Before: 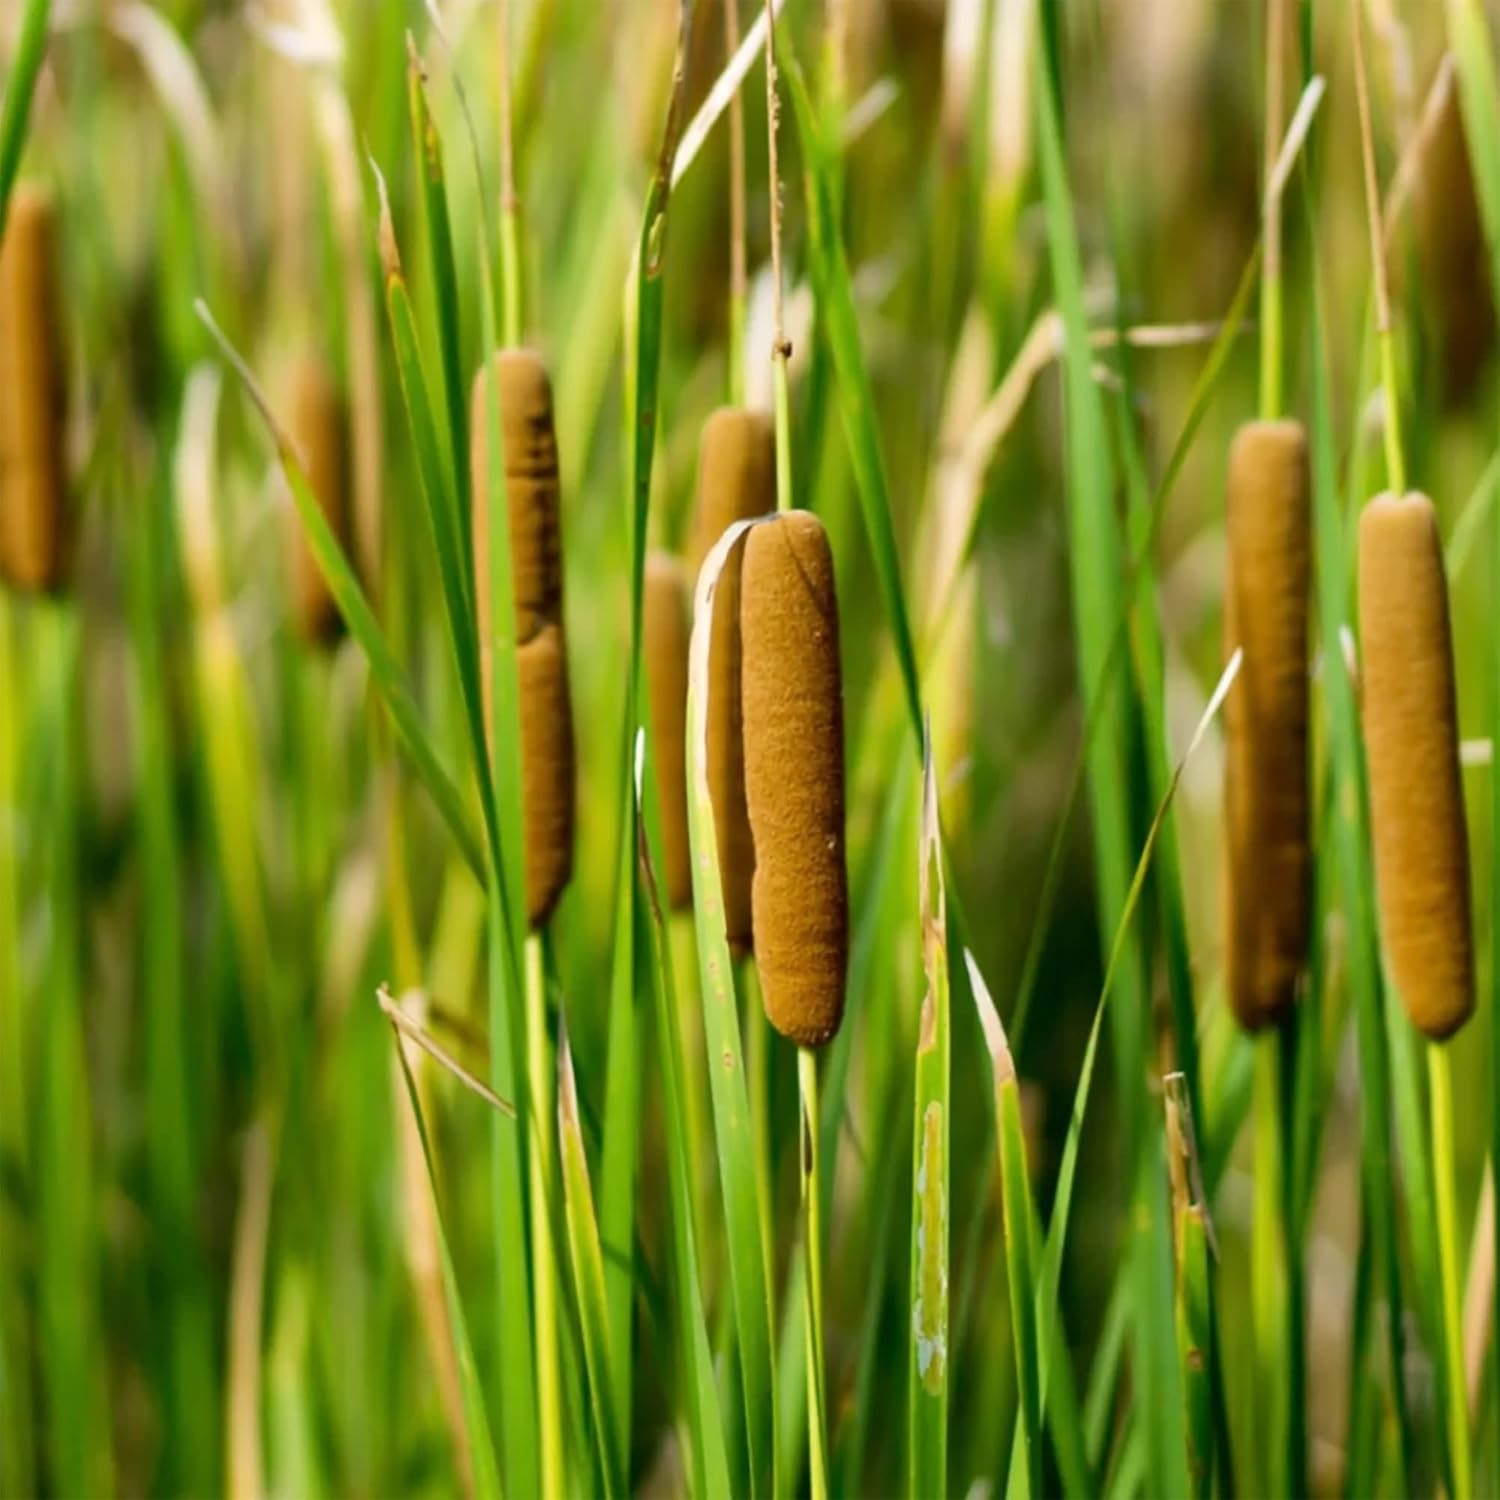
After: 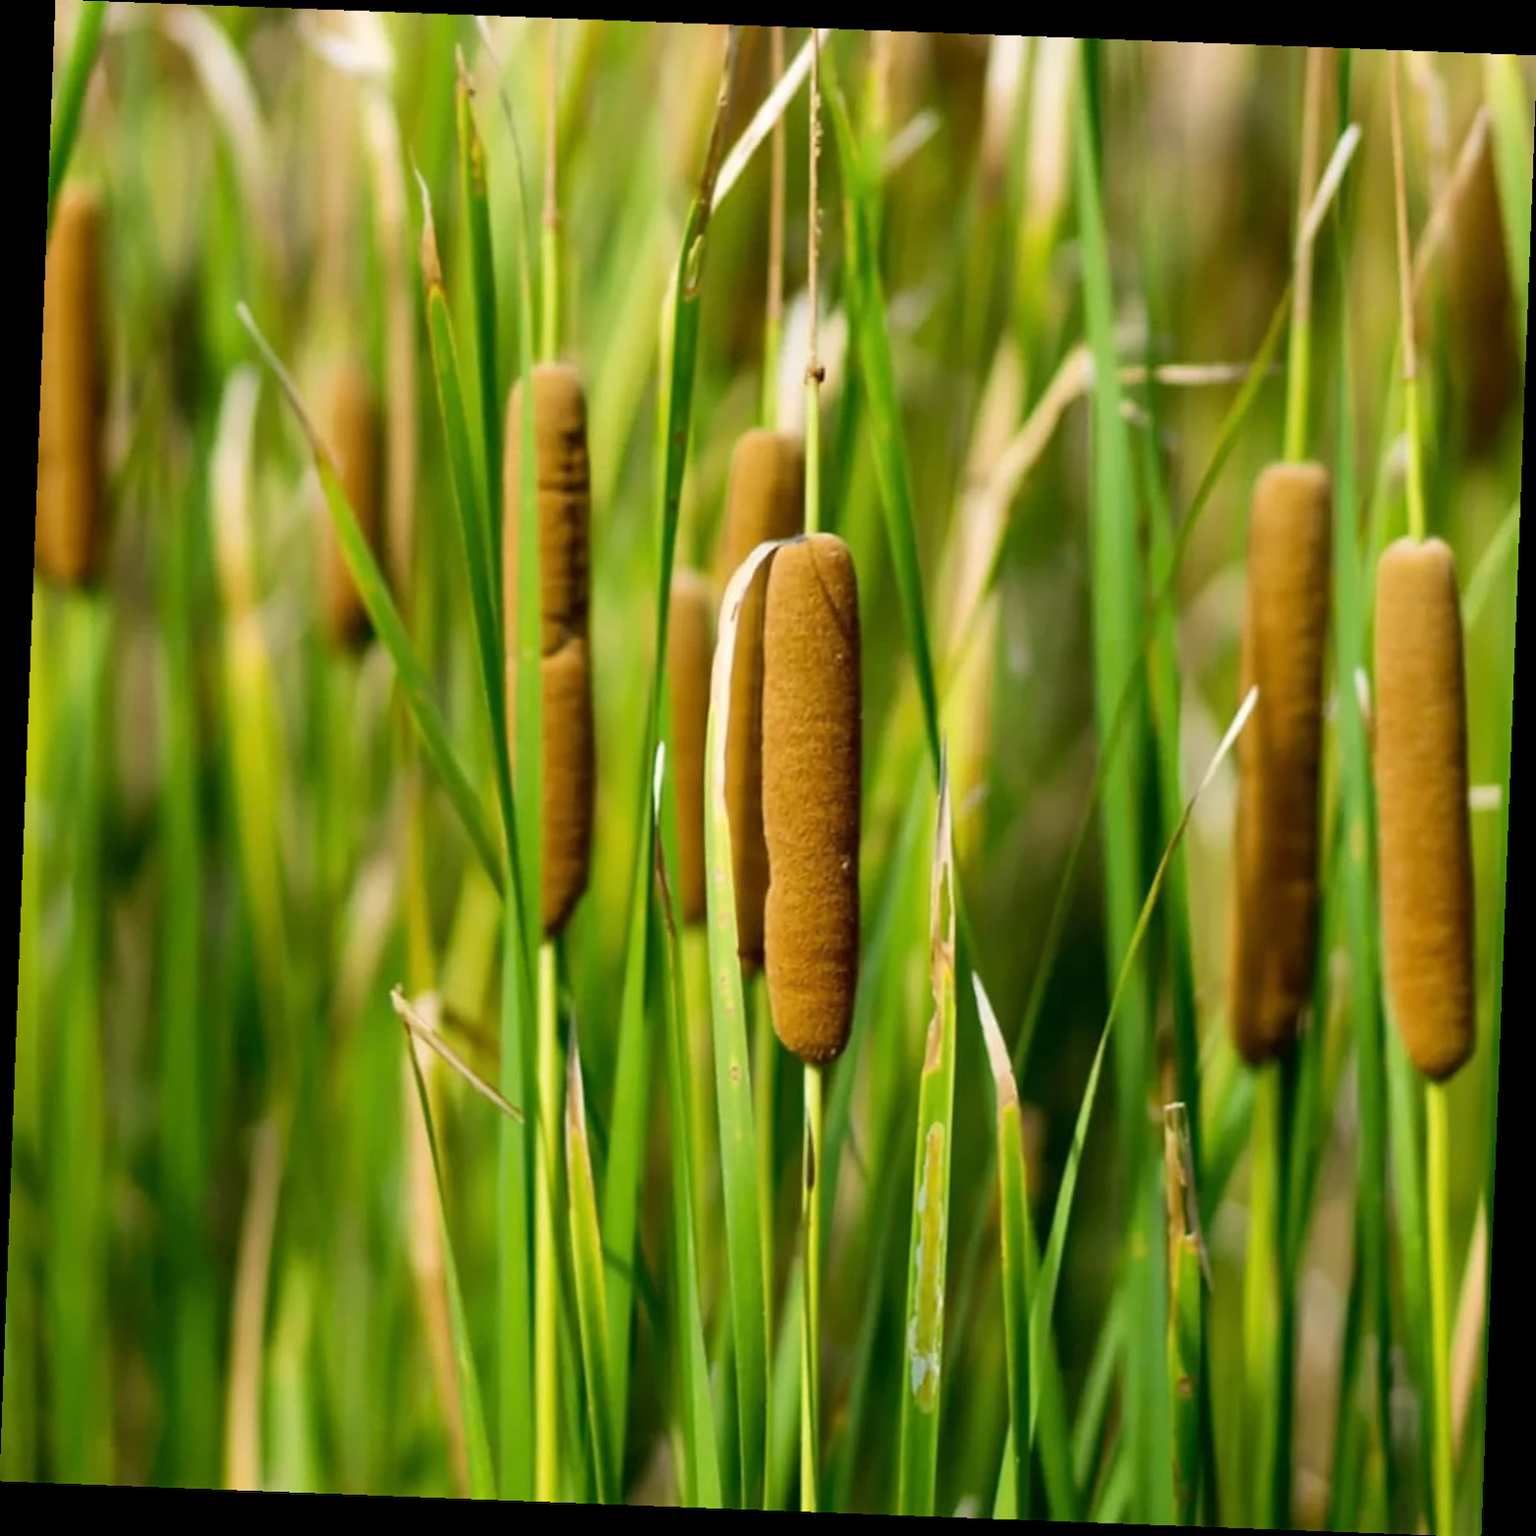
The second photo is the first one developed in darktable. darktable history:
color calibration: illuminant same as pipeline (D50), x 0.346, y 0.359, temperature 5002.42 K
rotate and perspective: rotation 2.17°, automatic cropping off
